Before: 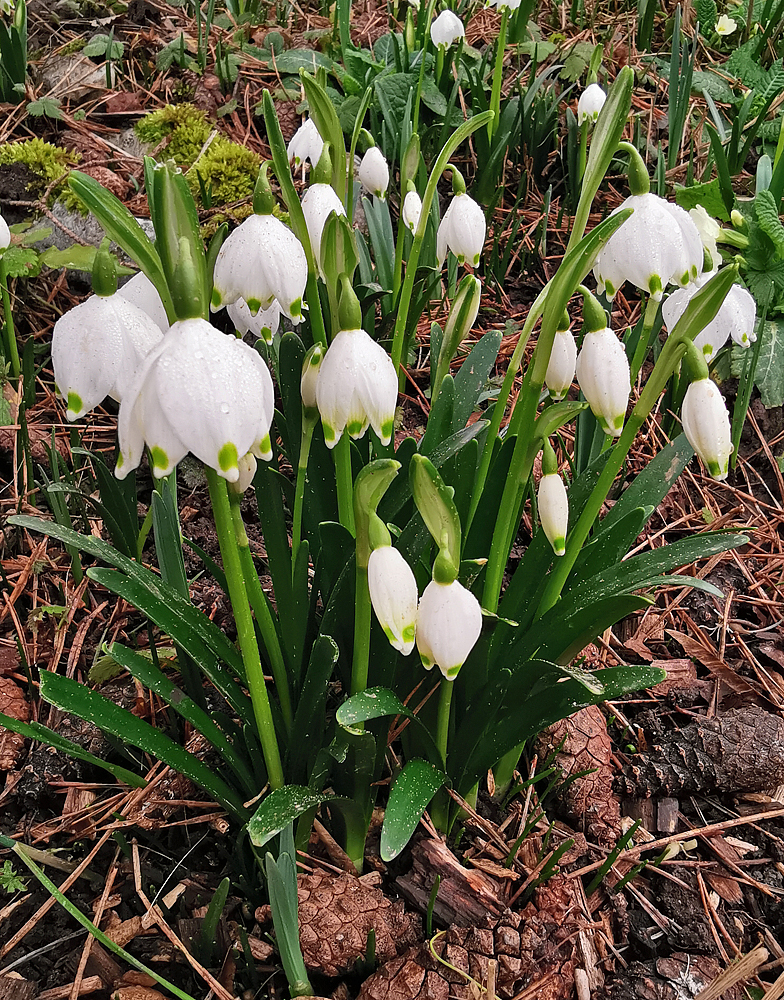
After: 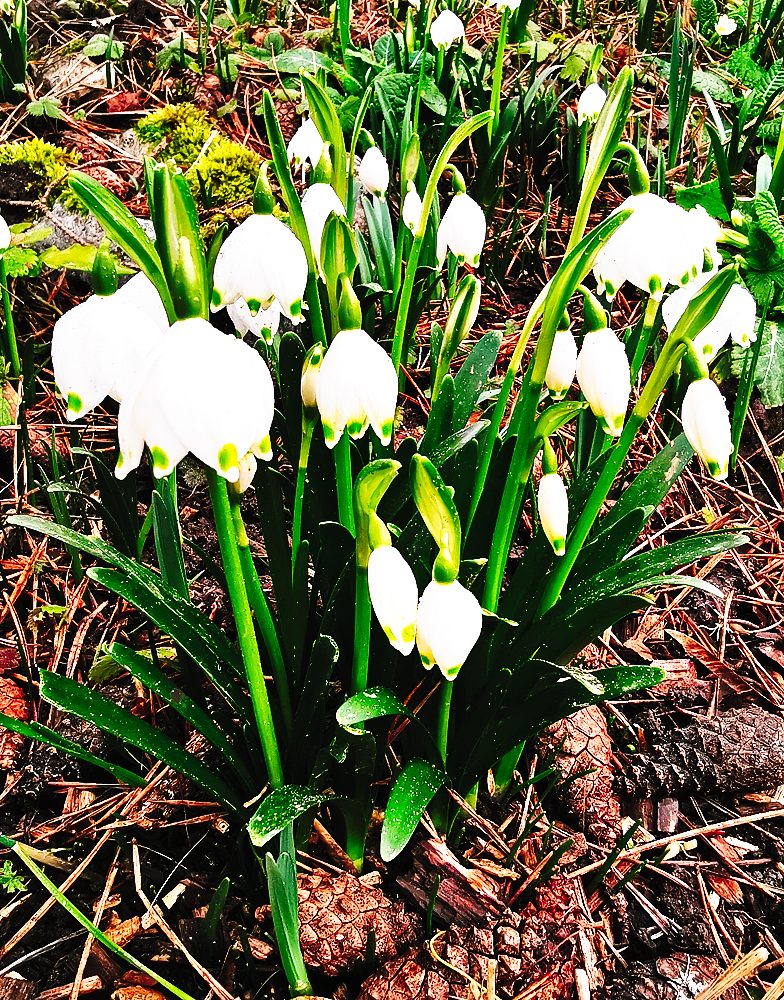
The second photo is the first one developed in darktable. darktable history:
color balance rgb: global vibrance 6.81%, saturation formula JzAzBz (2021)
exposure: black level correction -0.002, exposure 0.54 EV, compensate highlight preservation false
tone curve: curves: ch0 [(0, 0) (0.003, 0.004) (0.011, 0.006) (0.025, 0.008) (0.044, 0.012) (0.069, 0.017) (0.1, 0.021) (0.136, 0.029) (0.177, 0.043) (0.224, 0.062) (0.277, 0.108) (0.335, 0.166) (0.399, 0.301) (0.468, 0.467) (0.543, 0.64) (0.623, 0.803) (0.709, 0.908) (0.801, 0.969) (0.898, 0.988) (1, 1)], preserve colors none
shadows and highlights: shadows 25, highlights -25
